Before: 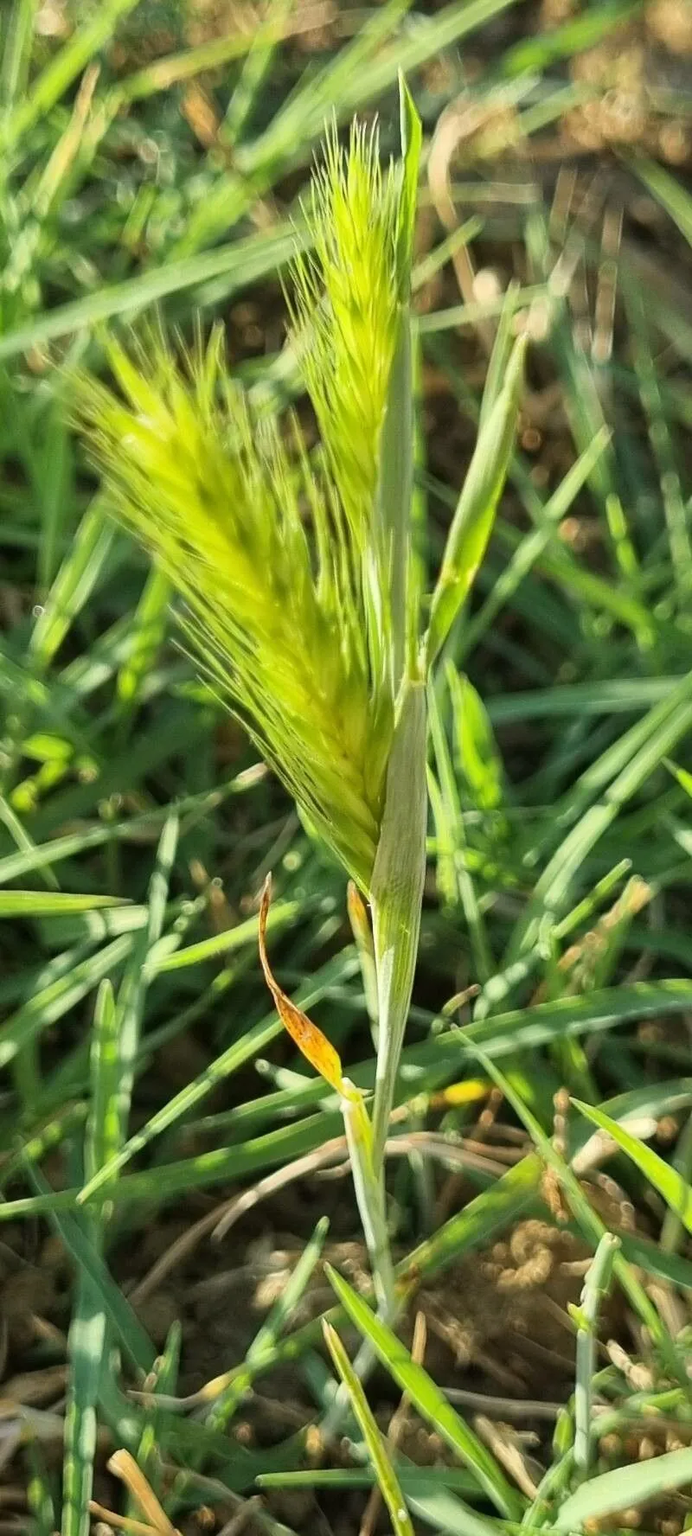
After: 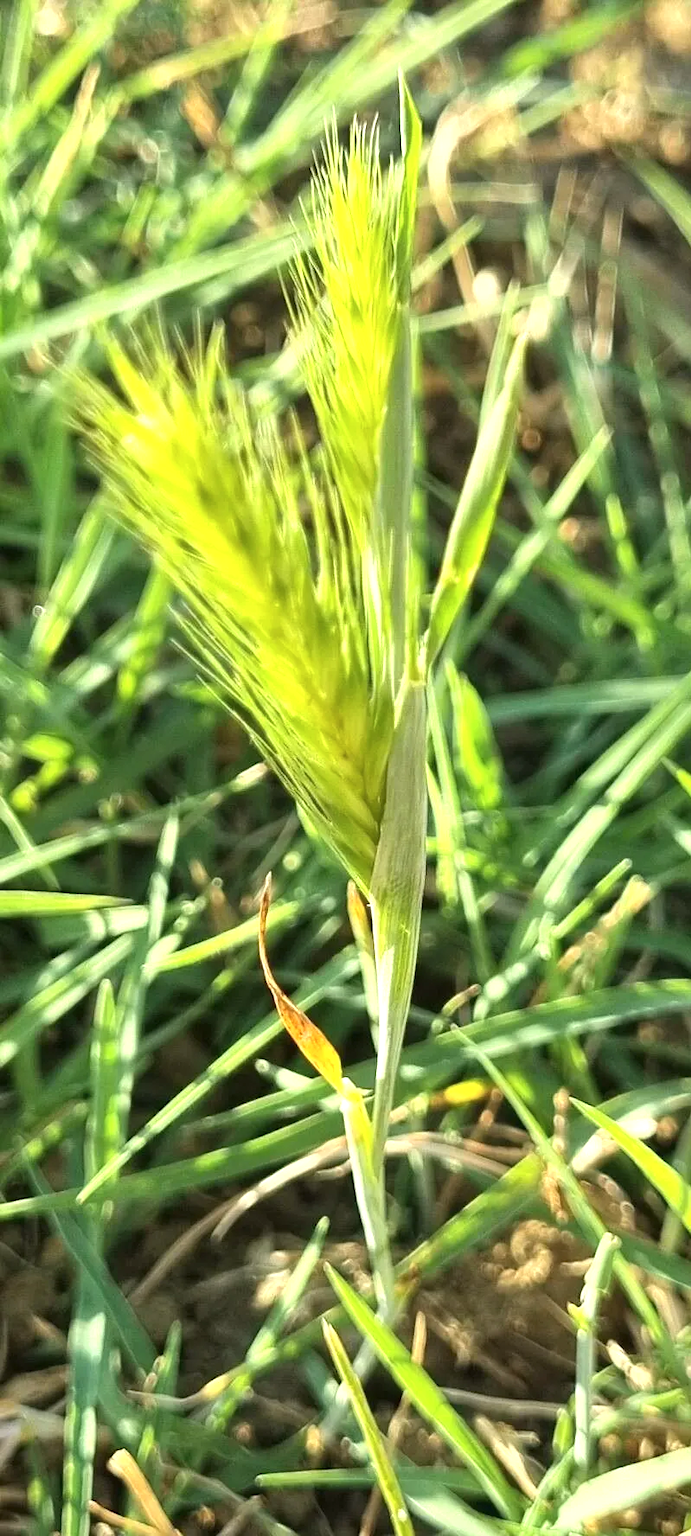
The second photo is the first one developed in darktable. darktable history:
contrast brightness saturation: saturation -0.04
exposure: black level correction 0, exposure 0.7 EV, compensate exposure bias true, compensate highlight preservation false
